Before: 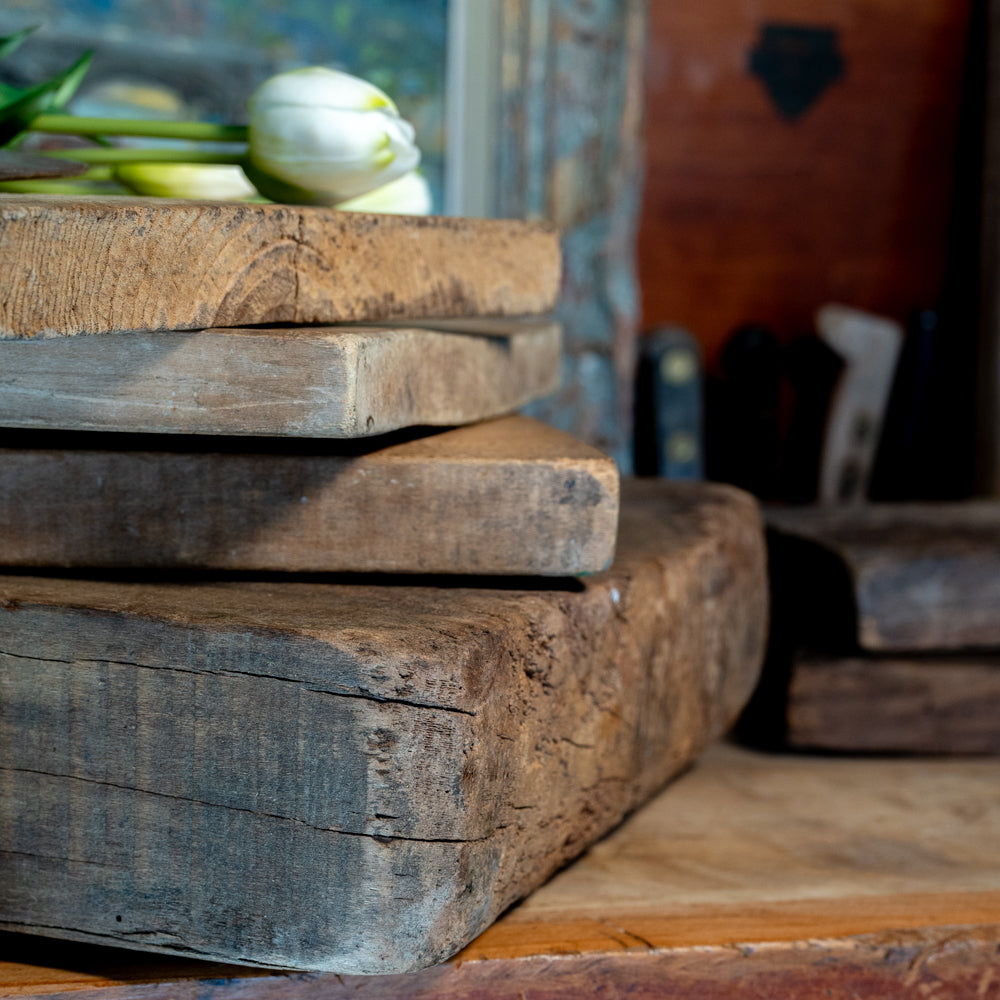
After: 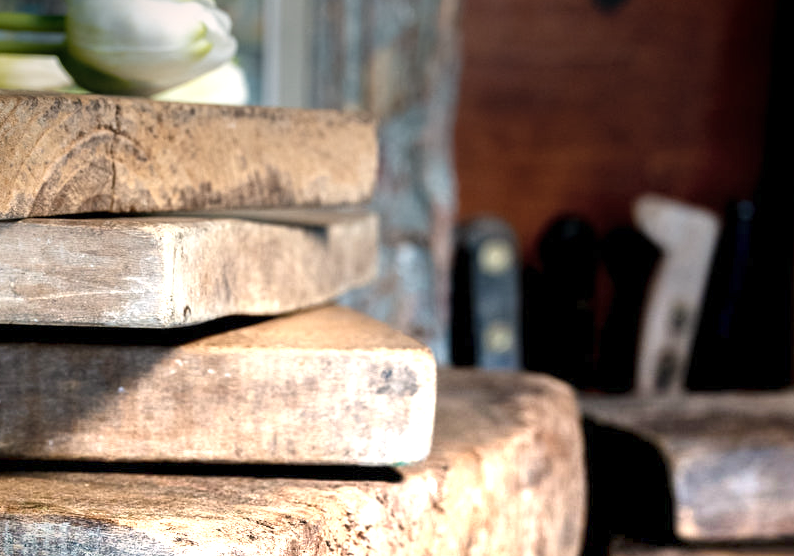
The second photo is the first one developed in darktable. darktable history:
graduated density: density -3.9 EV
crop: left 18.38%, top 11.092%, right 2.134%, bottom 33.217%
shadows and highlights: radius 264.75, soften with gaussian
color correction: highlights a* 5.59, highlights b* 5.24, saturation 0.68
vignetting: fall-off start 88.53%, fall-off radius 44.2%, saturation 0.376, width/height ratio 1.161
